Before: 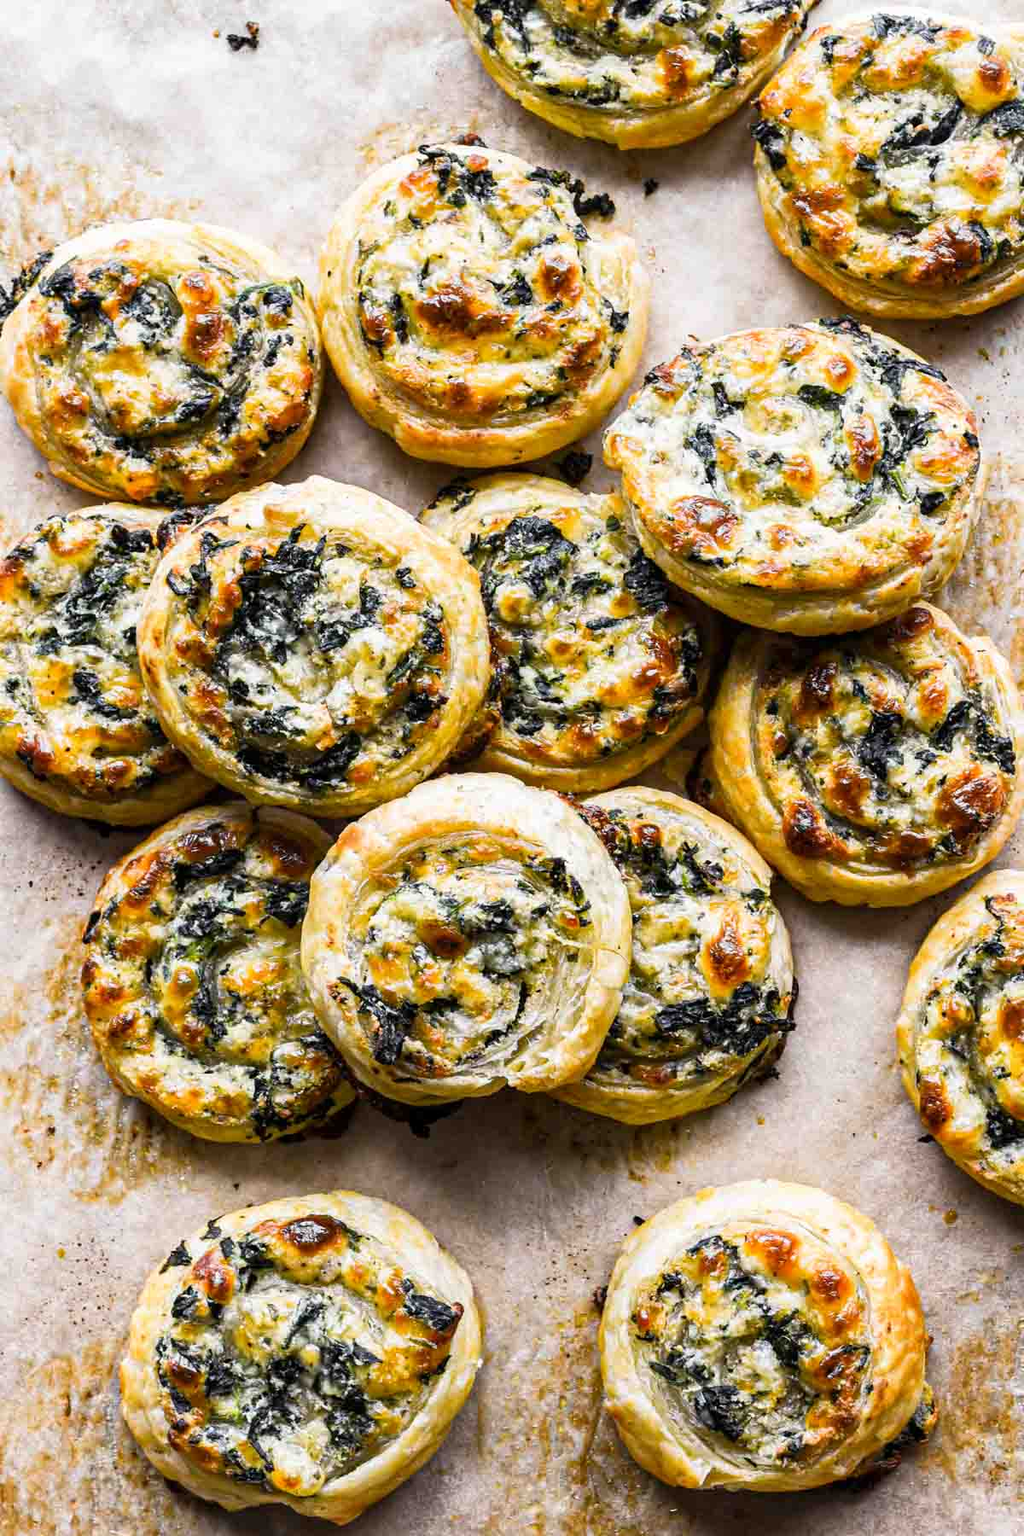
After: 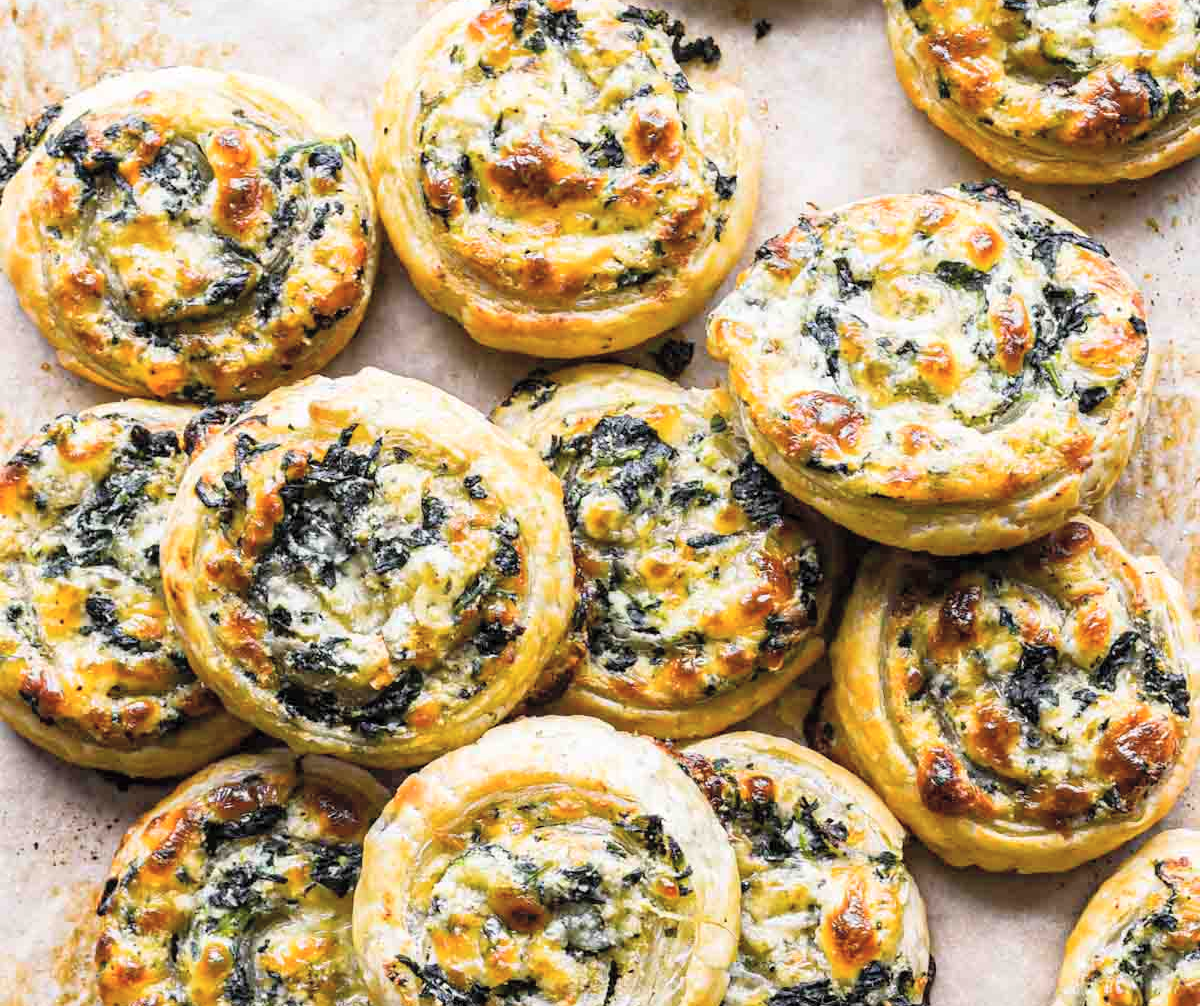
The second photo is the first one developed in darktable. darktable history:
contrast brightness saturation: brightness 0.148
crop and rotate: top 10.582%, bottom 33.475%
